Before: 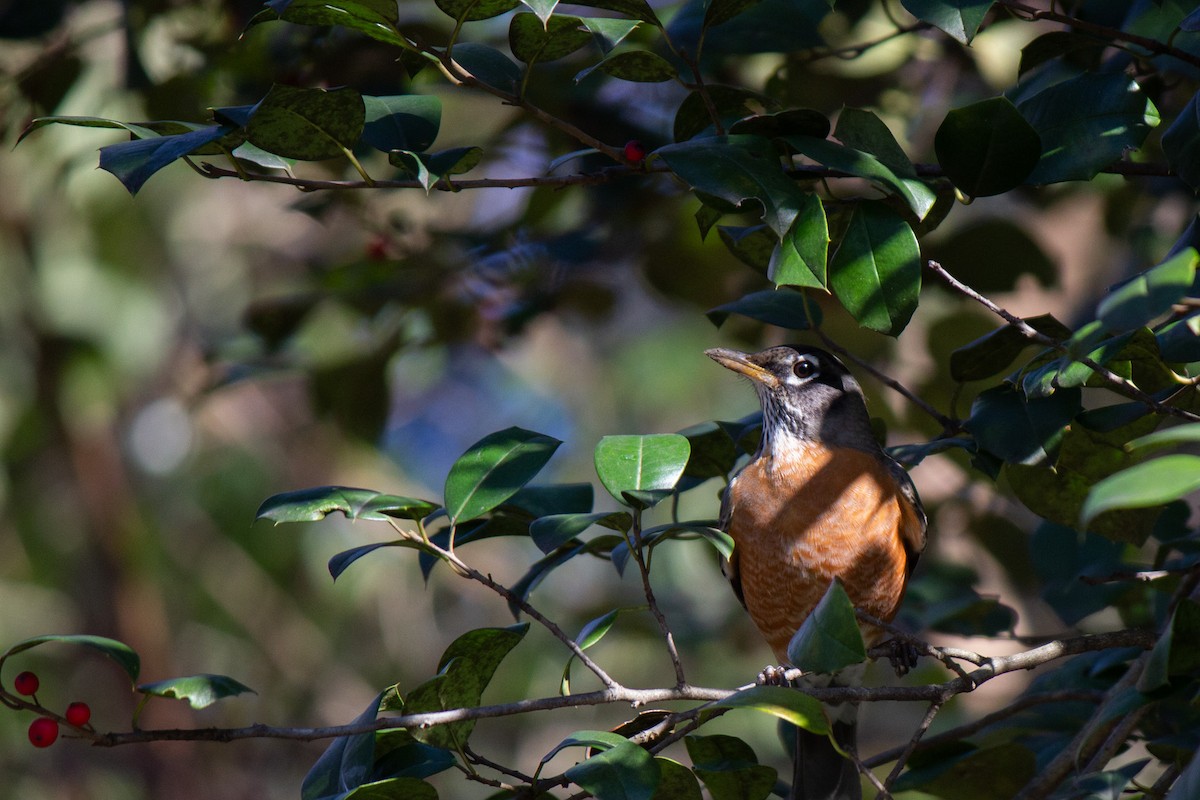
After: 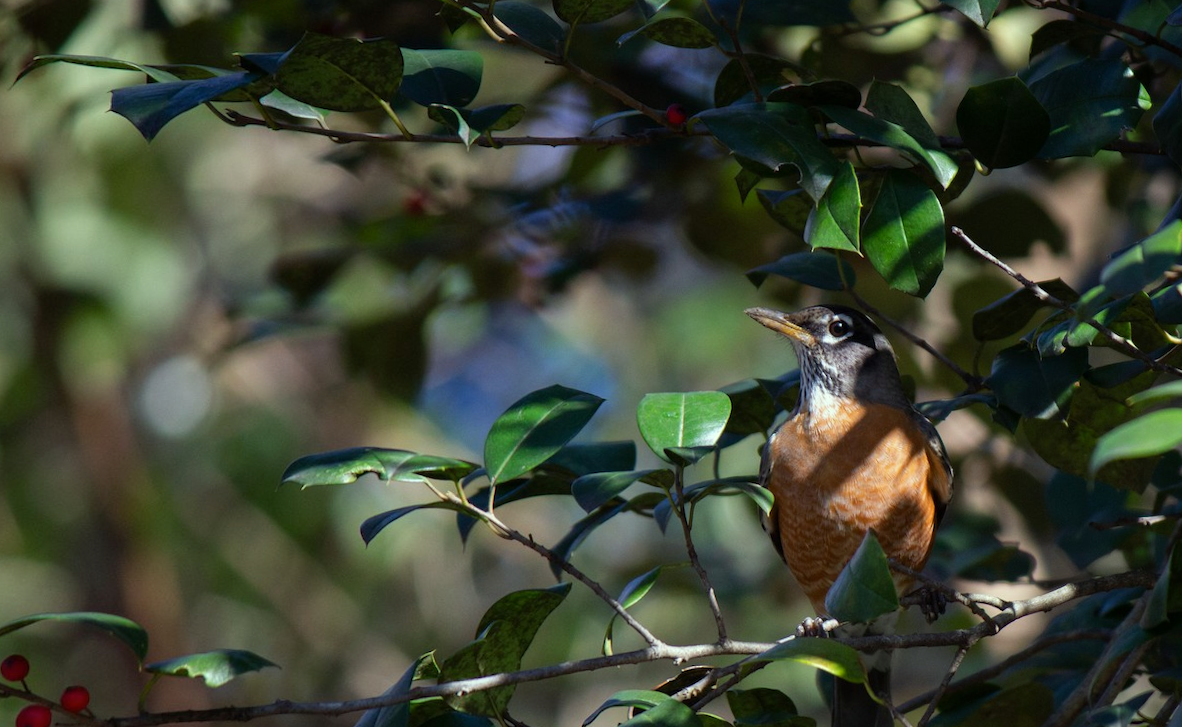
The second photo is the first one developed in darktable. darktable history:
rotate and perspective: rotation -0.013°, lens shift (vertical) -0.027, lens shift (horizontal) 0.178, crop left 0.016, crop right 0.989, crop top 0.082, crop bottom 0.918
color correction: highlights a* -8, highlights b* 3.1
